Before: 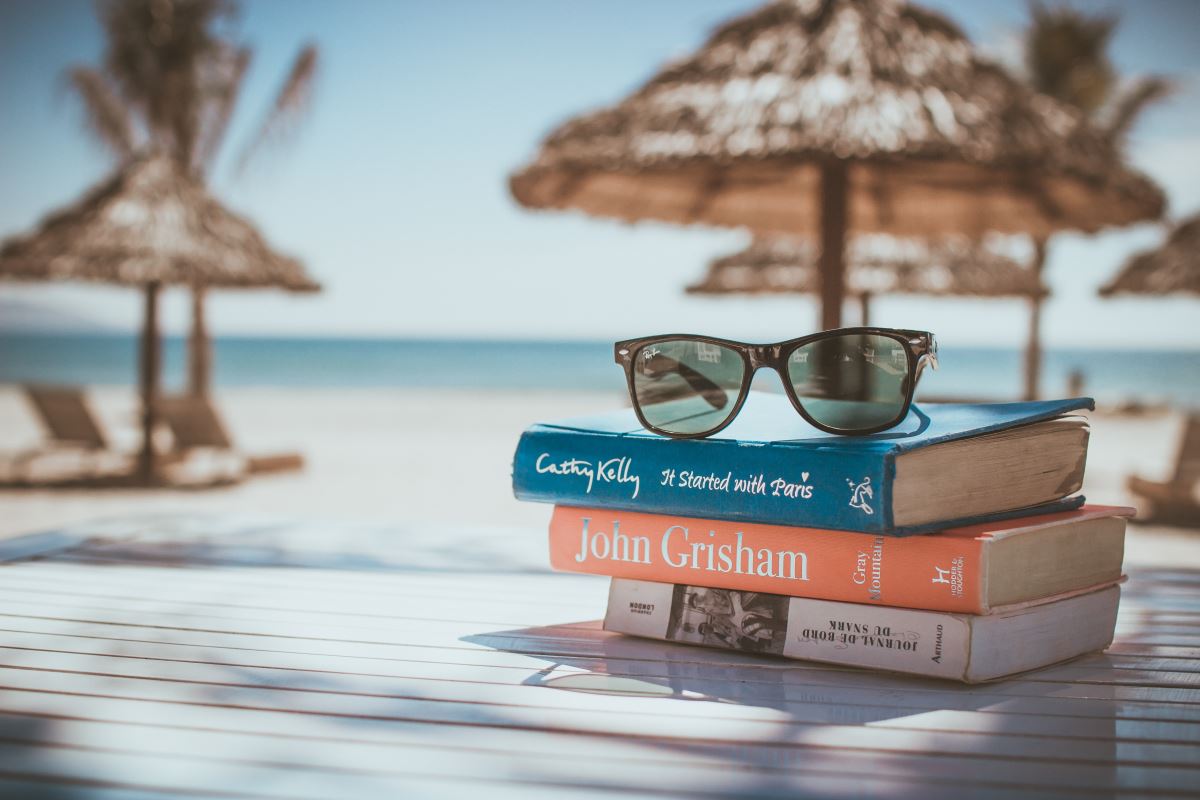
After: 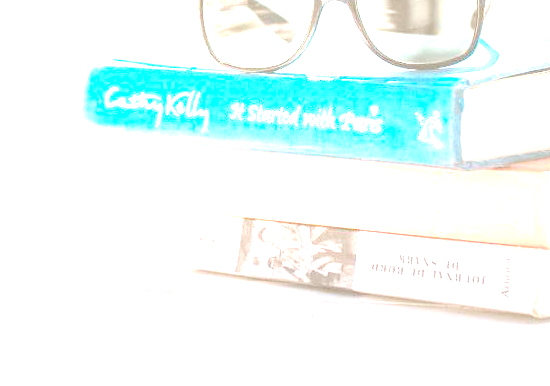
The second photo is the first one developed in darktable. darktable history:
tone equalizer "contrast tone curve: strong": -8 EV -1.08 EV, -7 EV -1.01 EV, -6 EV -0.867 EV, -5 EV -0.578 EV, -3 EV 0.578 EV, -2 EV 0.867 EV, -1 EV 1.01 EV, +0 EV 1.08 EV, edges refinement/feathering 500, mask exposure compensation -1.57 EV, preserve details no
exposure: exposure 0.781 EV
crop: left 35.976%, top 45.819%, right 18.162%, bottom 5.807%
